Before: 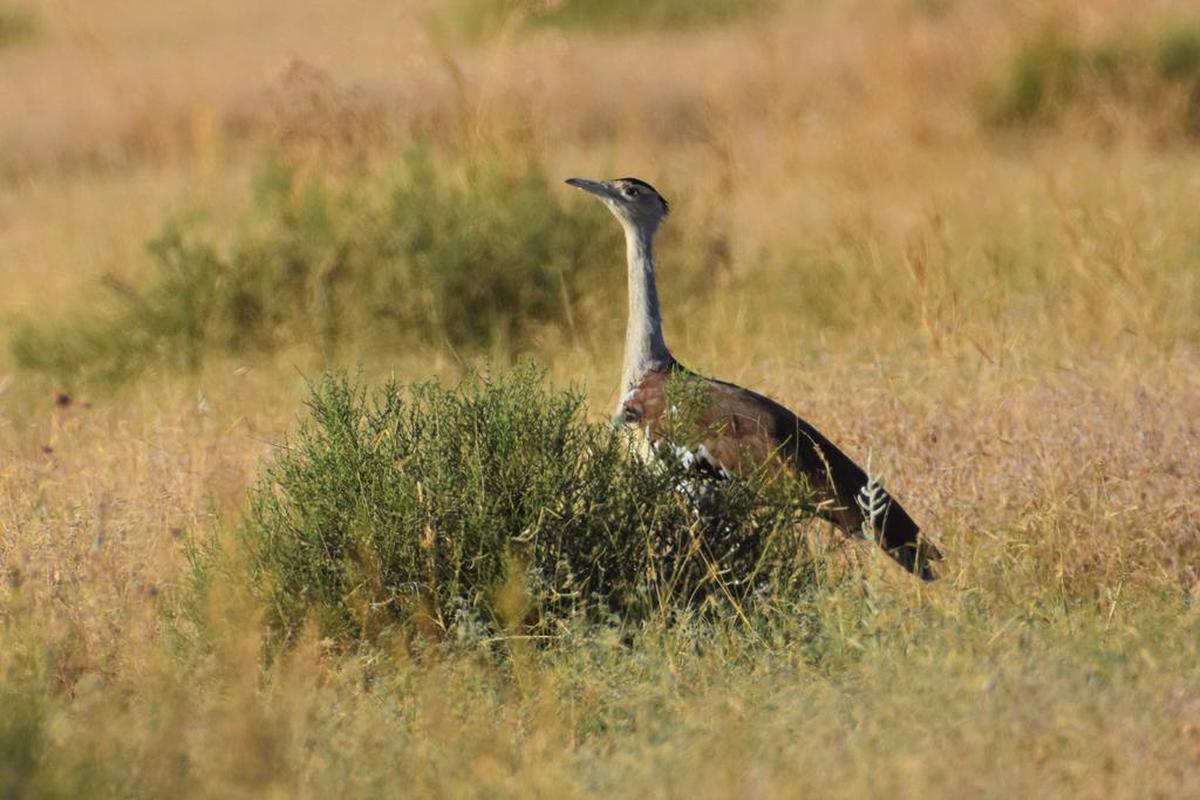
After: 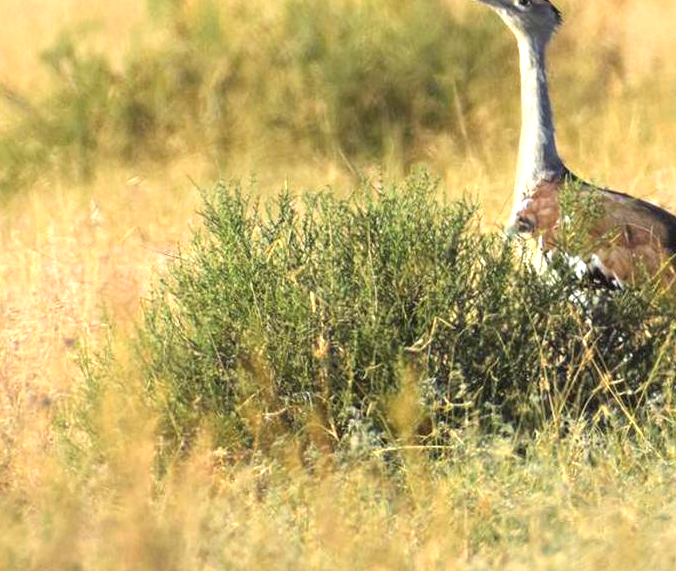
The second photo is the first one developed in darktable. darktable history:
crop: left 8.966%, top 23.852%, right 34.699%, bottom 4.703%
local contrast: mode bilateral grid, contrast 100, coarseness 100, detail 91%, midtone range 0.2
exposure: black level correction 0, exposure 1.1 EV, compensate exposure bias true, compensate highlight preservation false
